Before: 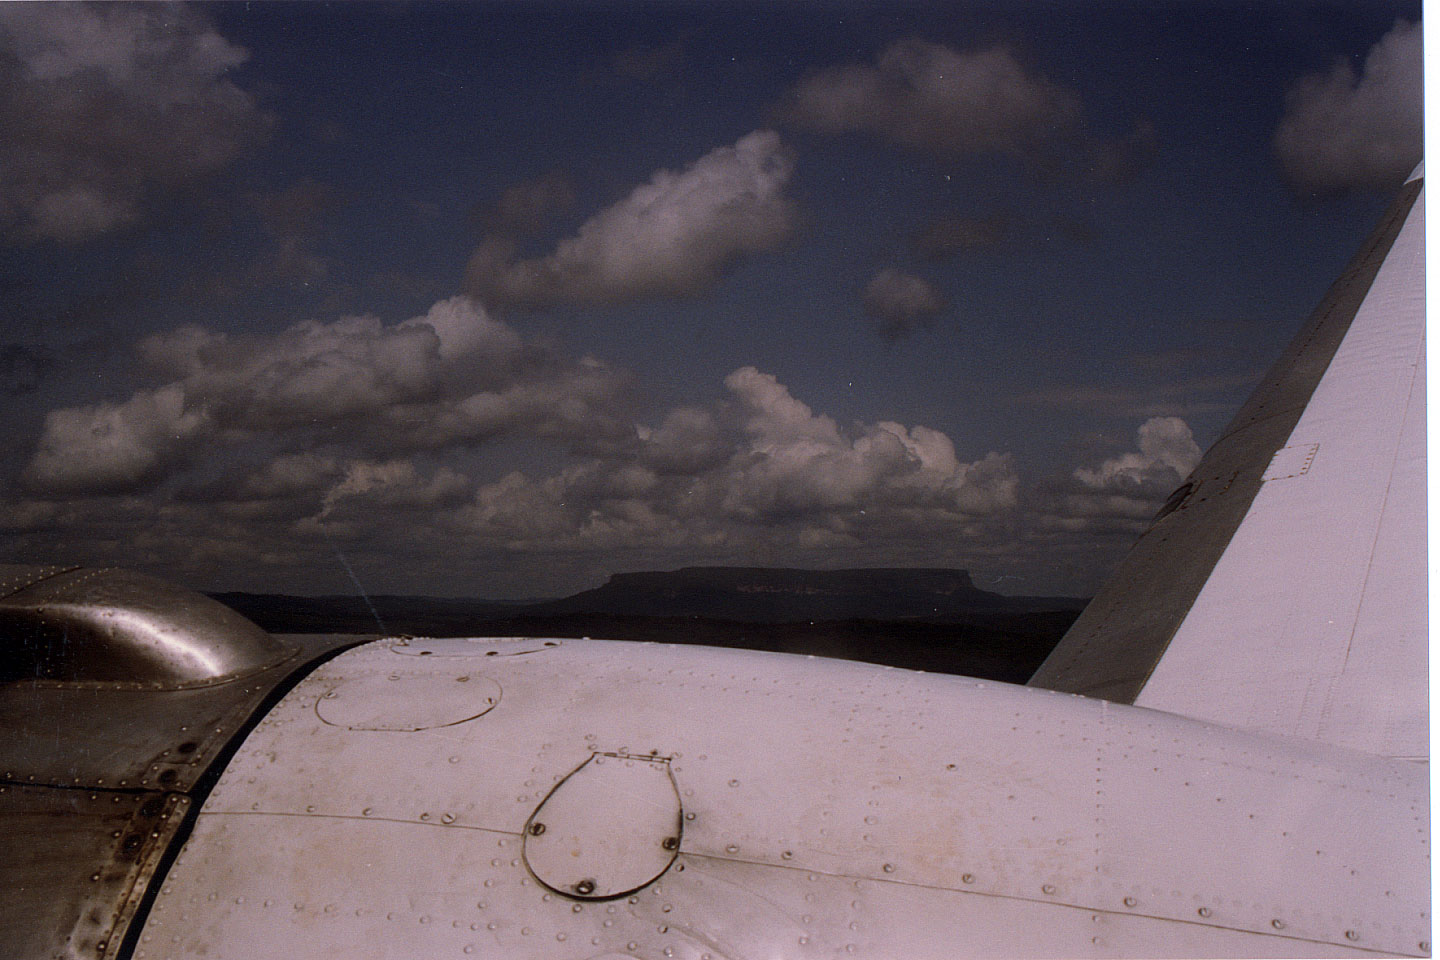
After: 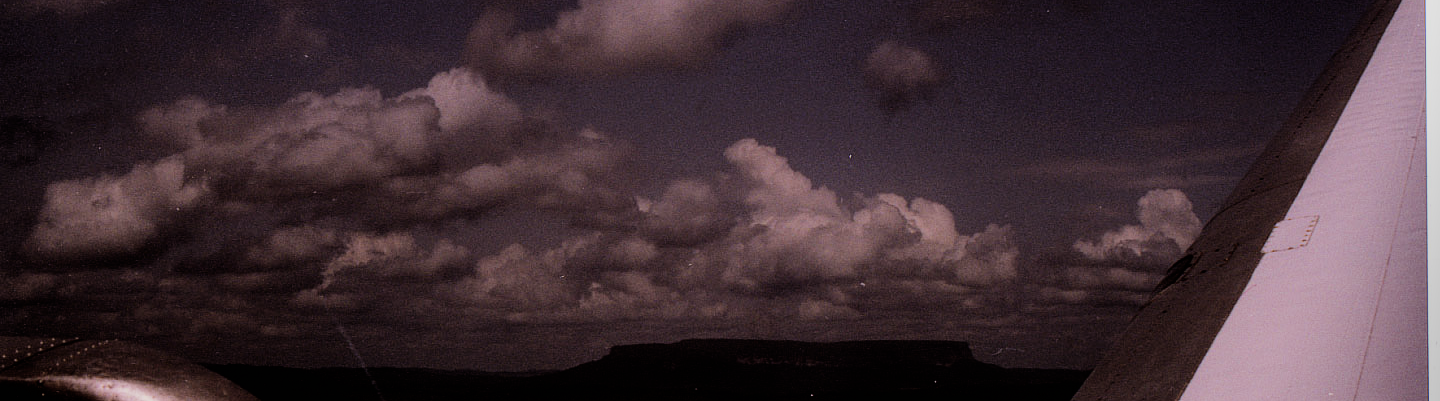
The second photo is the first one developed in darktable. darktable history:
crop and rotate: top 23.84%, bottom 34.294%
rgb levels: mode RGB, independent channels, levels [[0, 0.474, 1], [0, 0.5, 1], [0, 0.5, 1]]
filmic rgb: black relative exposure -5 EV, hardness 2.88, contrast 1.3, highlights saturation mix -30%
shadows and highlights: shadows 20.91, highlights -82.73, soften with gaussian
